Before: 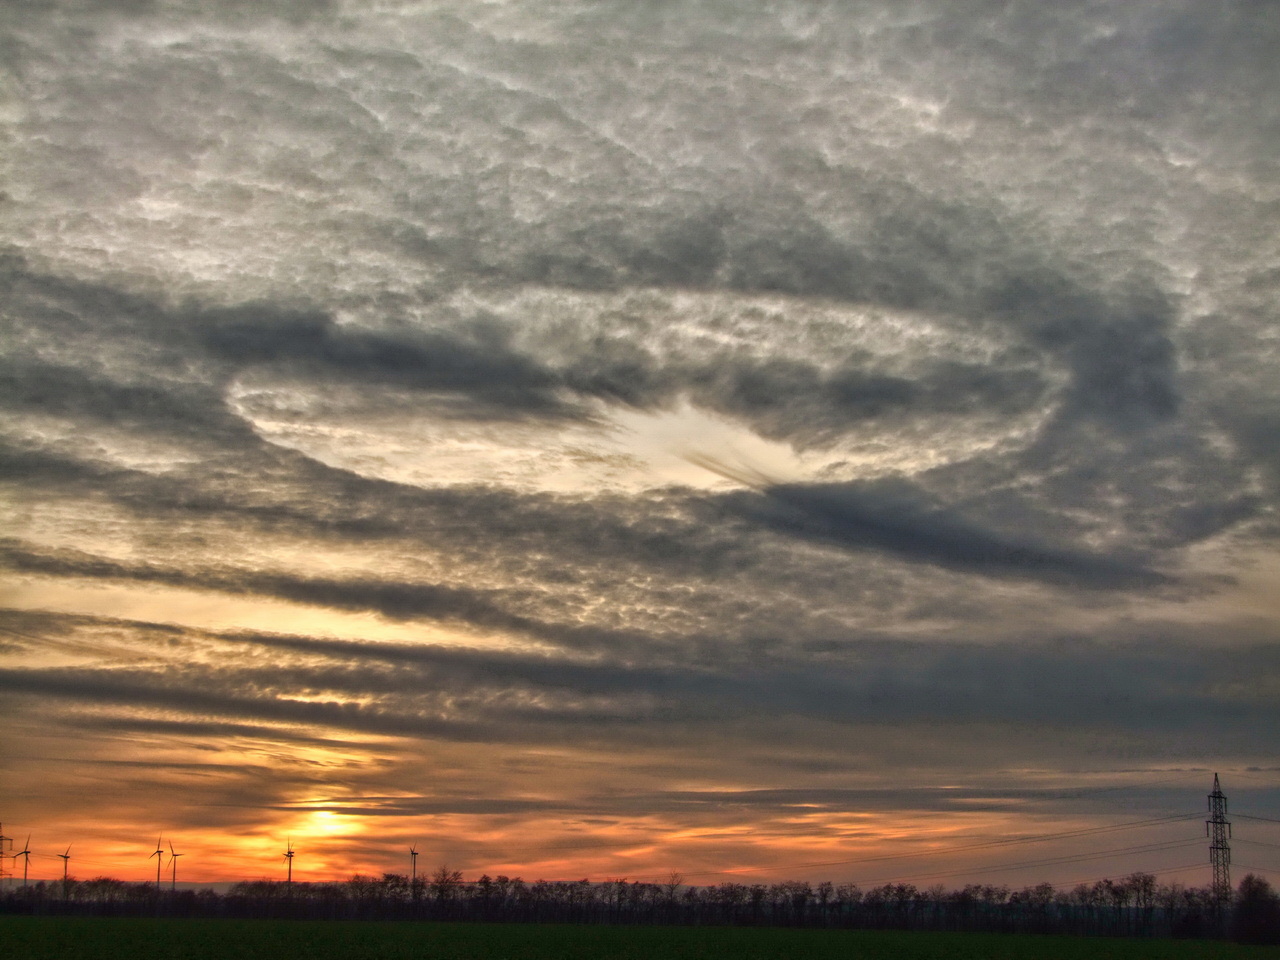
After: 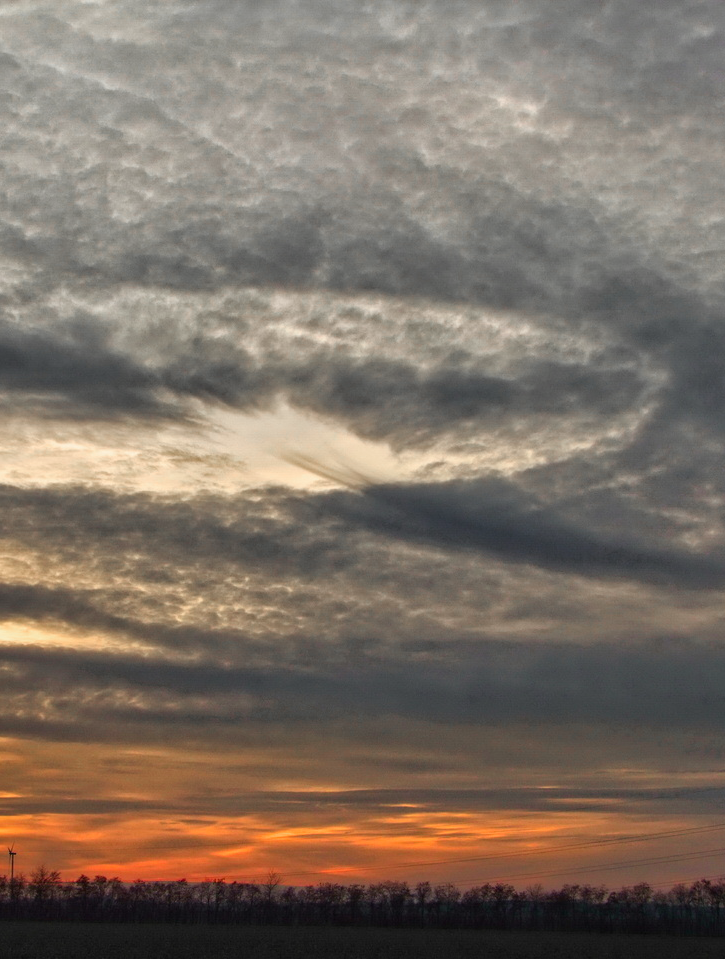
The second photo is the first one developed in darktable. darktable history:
color correction: highlights a* -0.137, highlights b* 0.137
color zones: curves: ch1 [(0, 0.679) (0.143, 0.647) (0.286, 0.261) (0.378, -0.011) (0.571, 0.396) (0.714, 0.399) (0.857, 0.406) (1, 0.679)]
crop: left 31.458%, top 0%, right 11.876%
